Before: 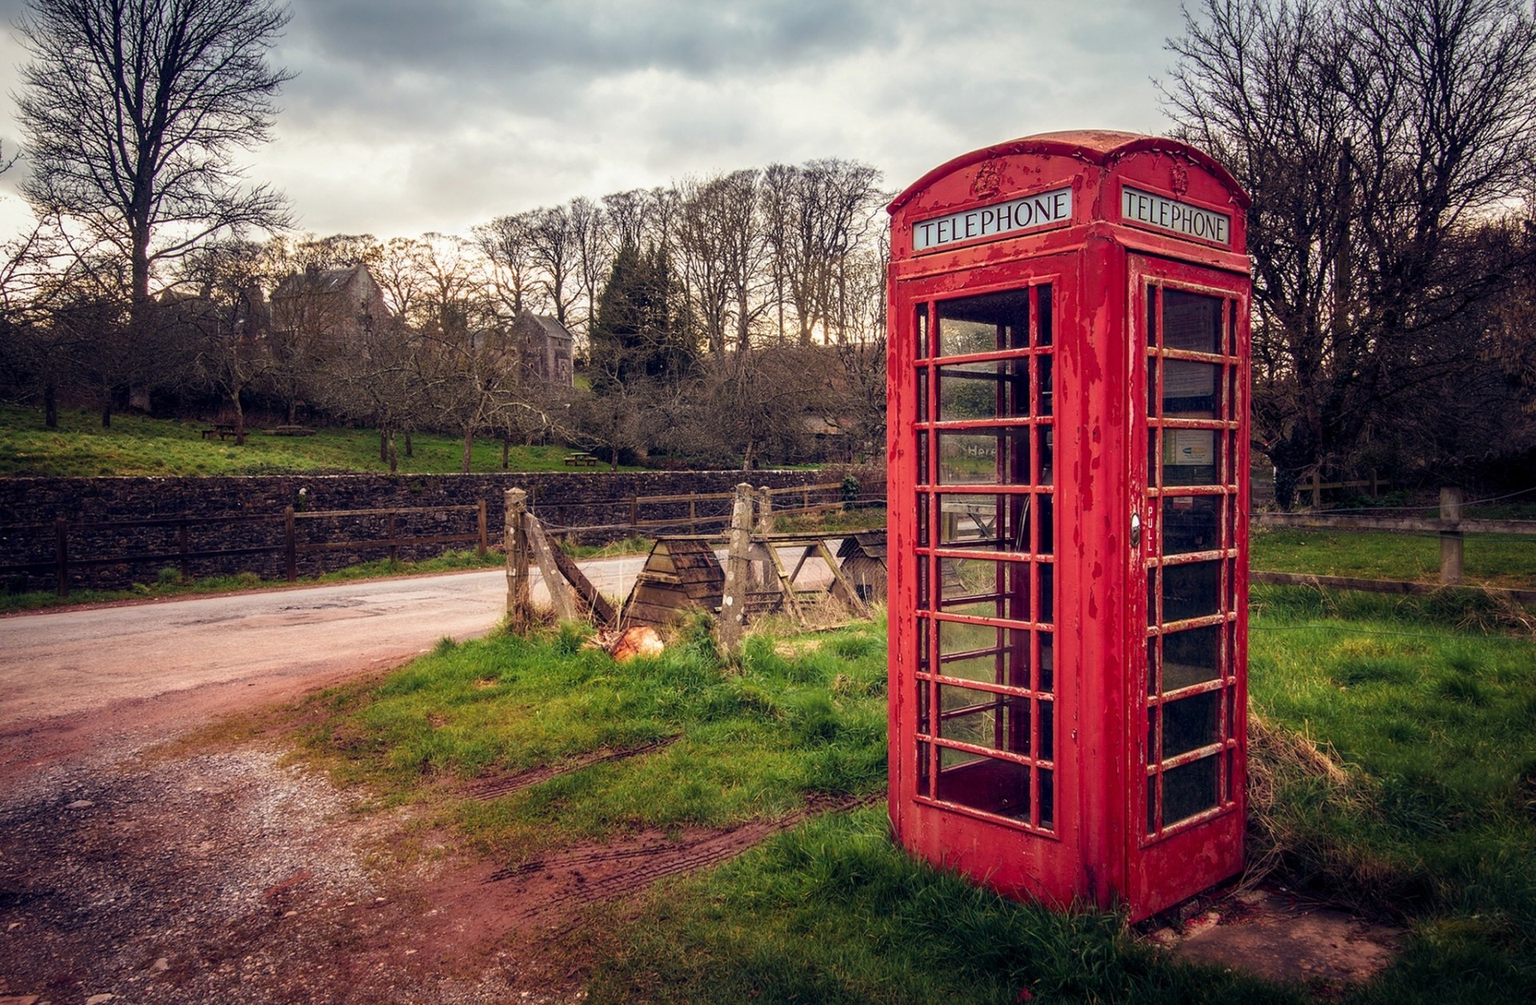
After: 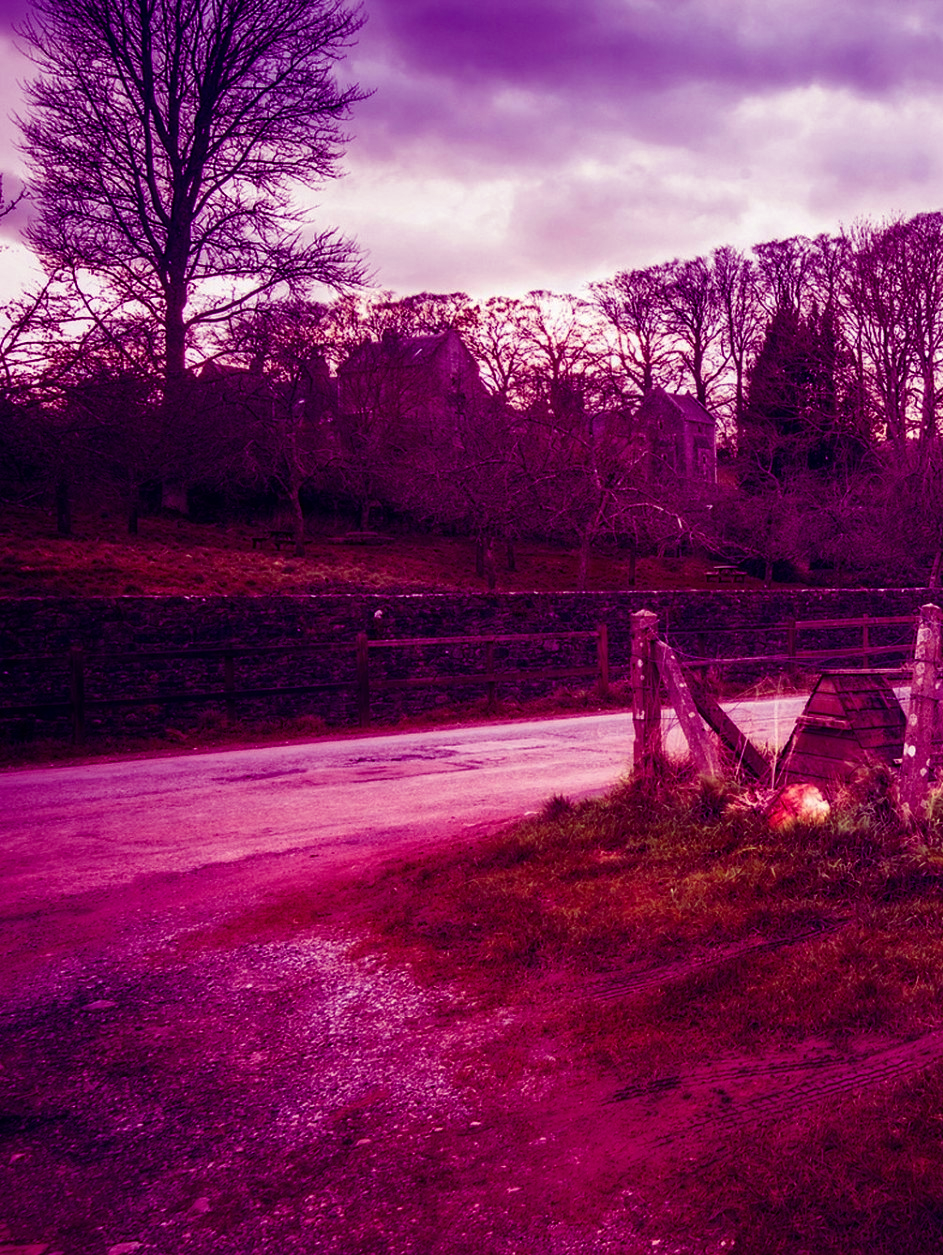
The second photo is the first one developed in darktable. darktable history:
color balance: mode lift, gamma, gain (sRGB), lift [1, 1, 0.101, 1]
crop and rotate: left 0%, top 0%, right 50.845%
